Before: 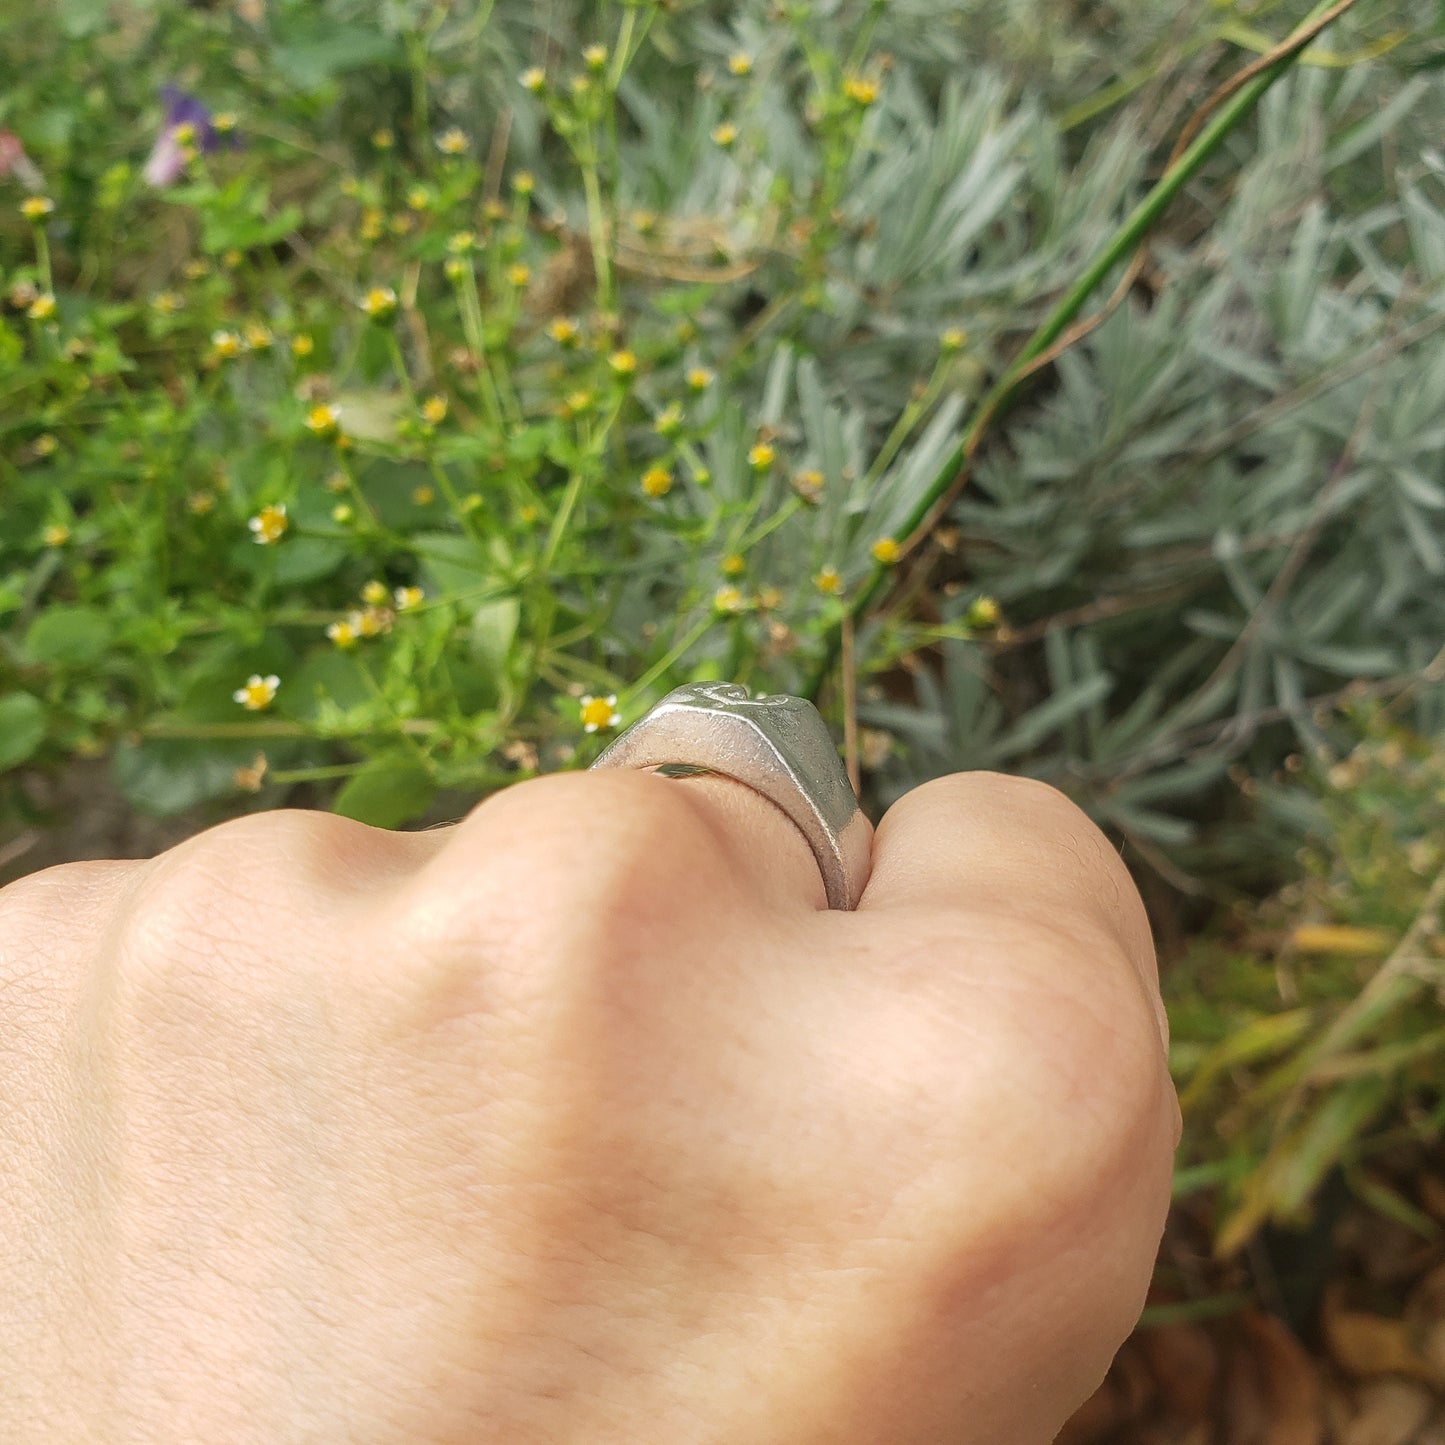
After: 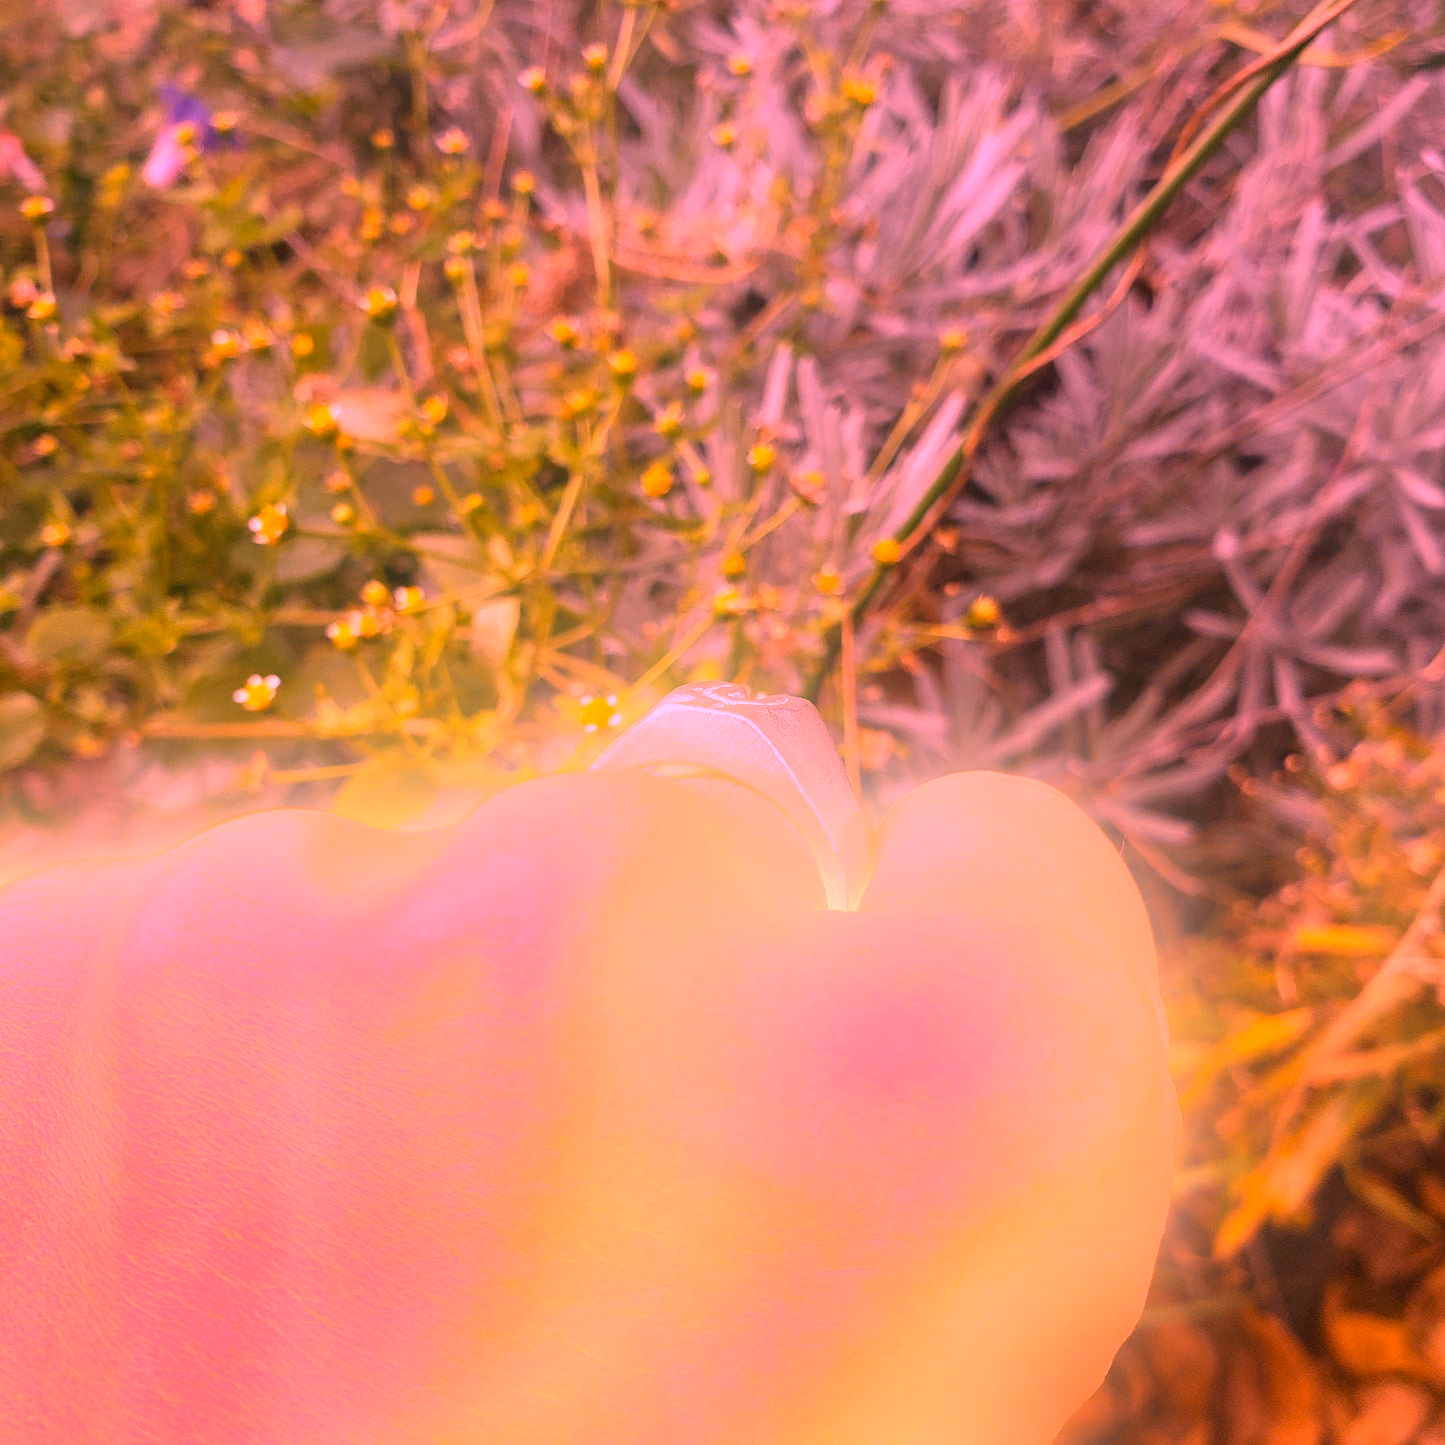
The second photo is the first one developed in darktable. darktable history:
white balance: red 2.207, blue 1.293
color contrast: green-magenta contrast 0.85, blue-yellow contrast 1.25, unbound 0
graduated density: hue 238.83°, saturation 50%
bloom: on, module defaults
